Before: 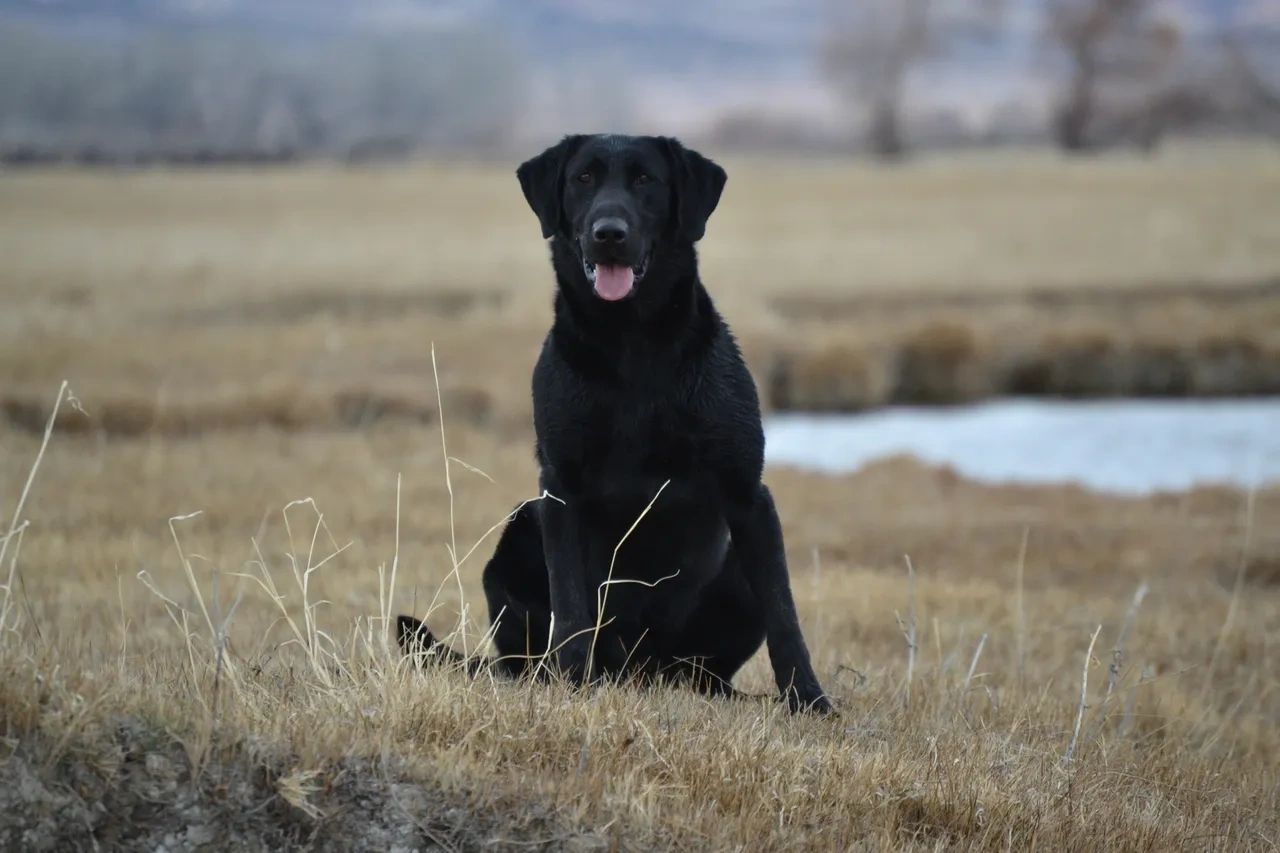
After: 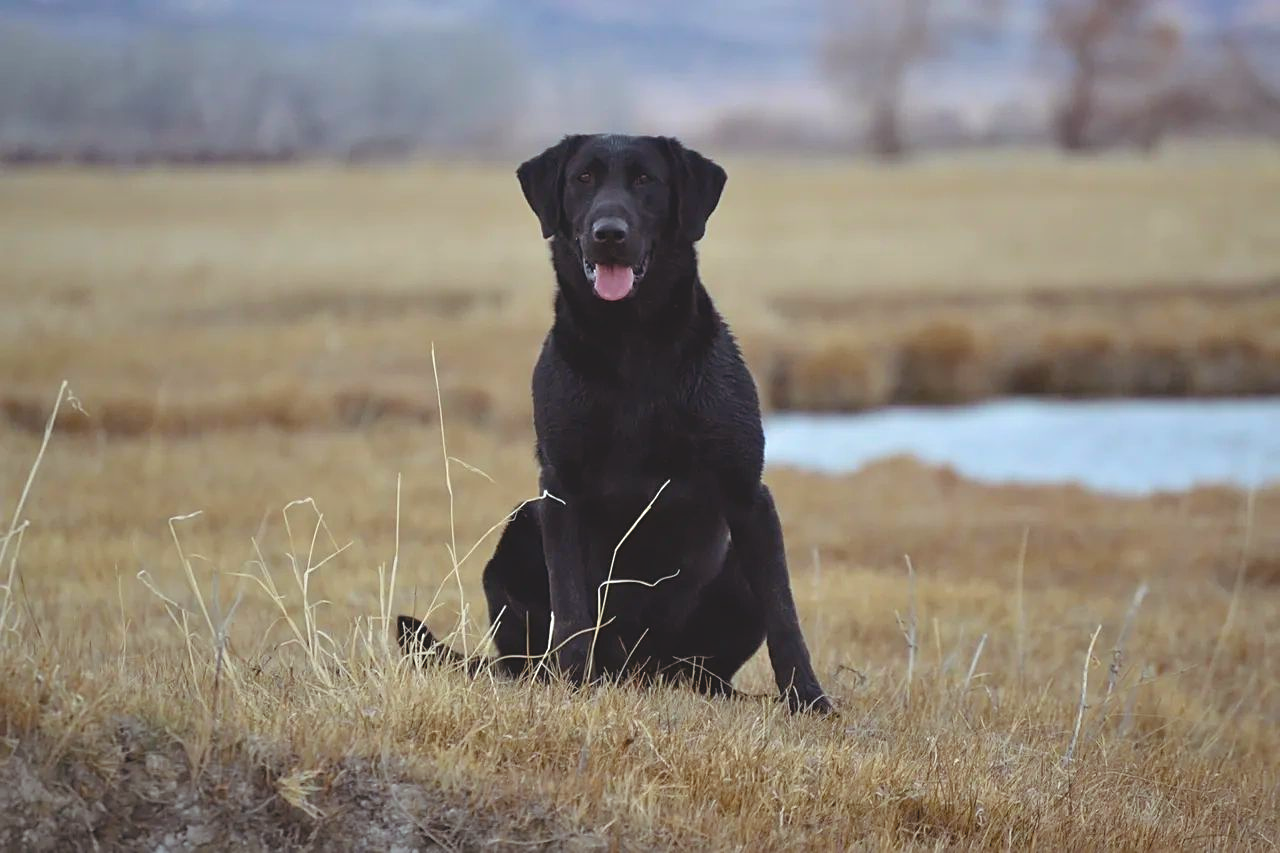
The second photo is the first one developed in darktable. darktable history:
contrast brightness saturation: contrast -0.165, brightness 0.047, saturation -0.124
tone equalizer: on, module defaults
sharpen: amount 0.461
color balance rgb: shadows lift › chroma 4.684%, shadows lift › hue 24.81°, highlights gain › luminance 14.993%, perceptual saturation grading › global saturation 30.972%, global vibrance 20%
